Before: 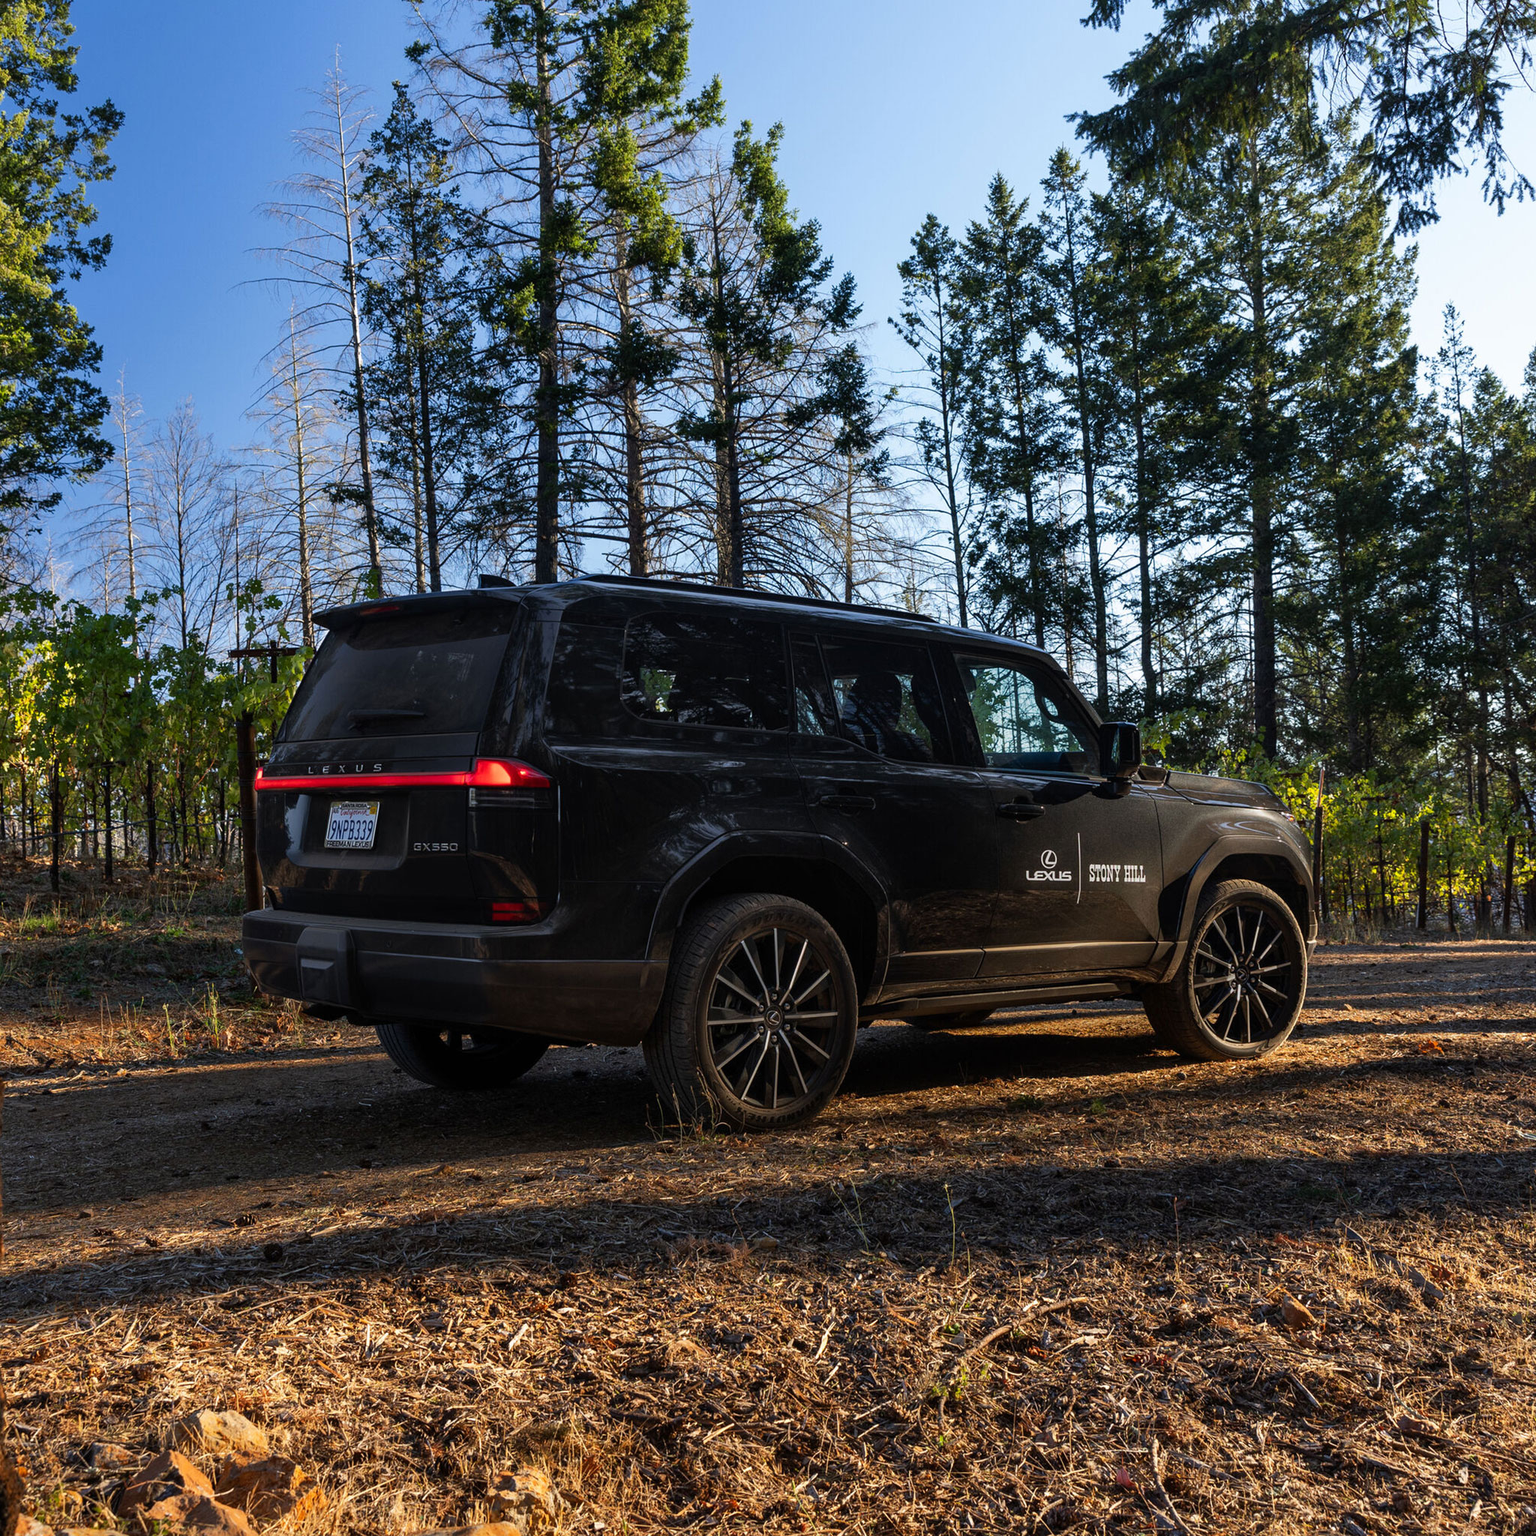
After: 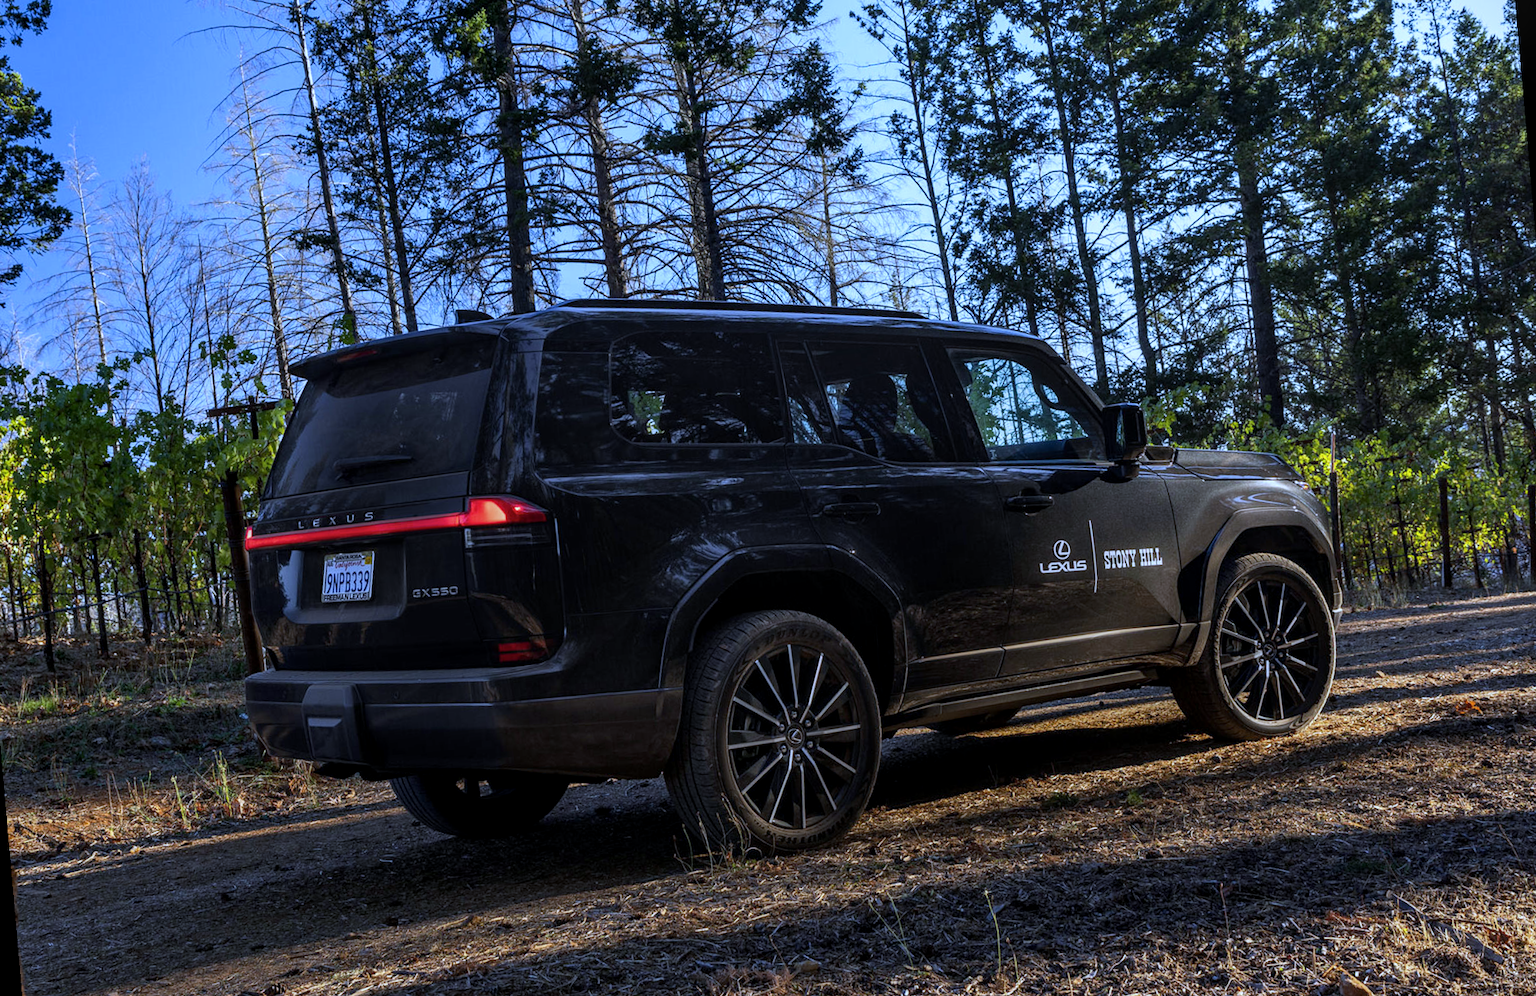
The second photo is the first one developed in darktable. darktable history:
white balance: red 0.871, blue 1.249
rotate and perspective: rotation -5°, crop left 0.05, crop right 0.952, crop top 0.11, crop bottom 0.89
crop: top 13.819%, bottom 11.169%
local contrast: on, module defaults
